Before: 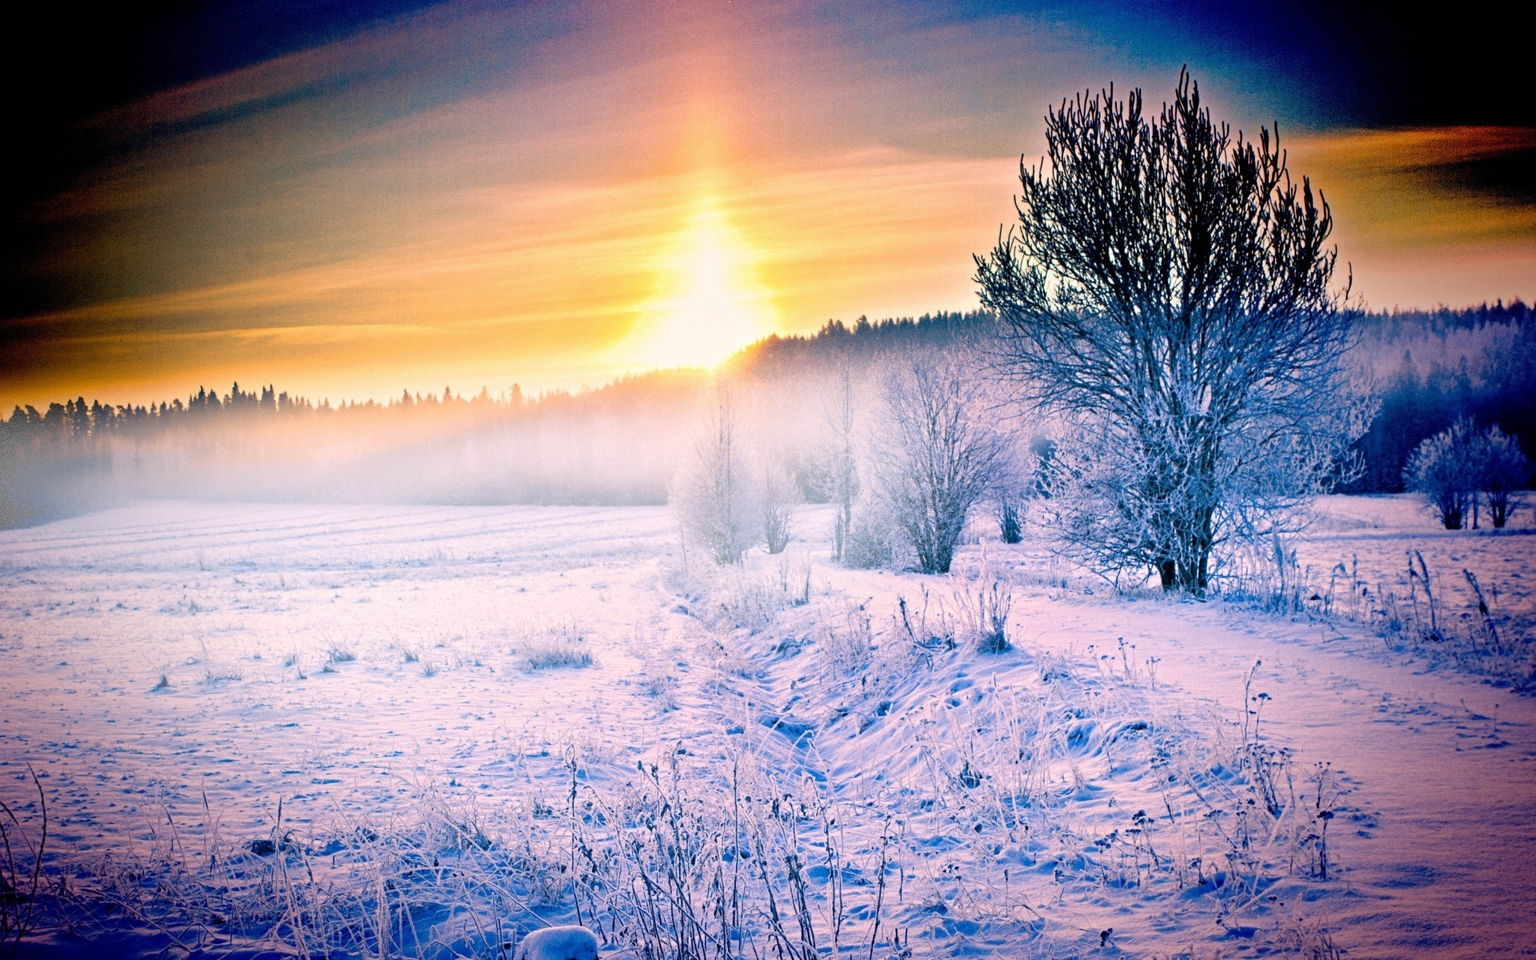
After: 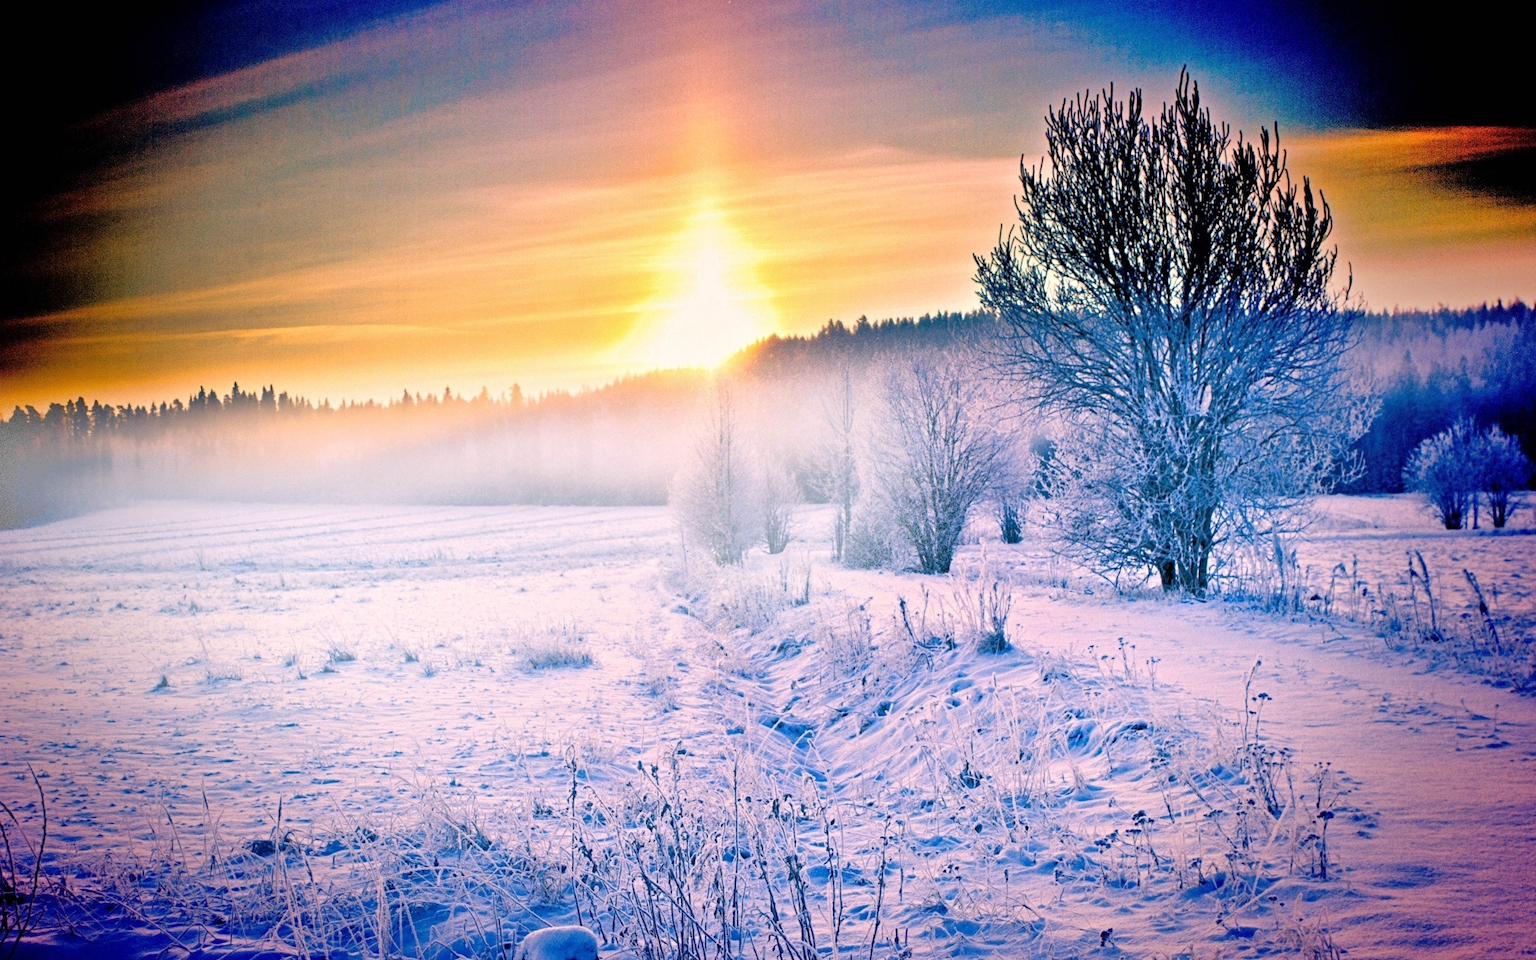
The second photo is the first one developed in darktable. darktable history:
tone equalizer: -7 EV 0.144 EV, -6 EV 0.562 EV, -5 EV 1.14 EV, -4 EV 1.31 EV, -3 EV 1.18 EV, -2 EV 0.6 EV, -1 EV 0.158 EV
